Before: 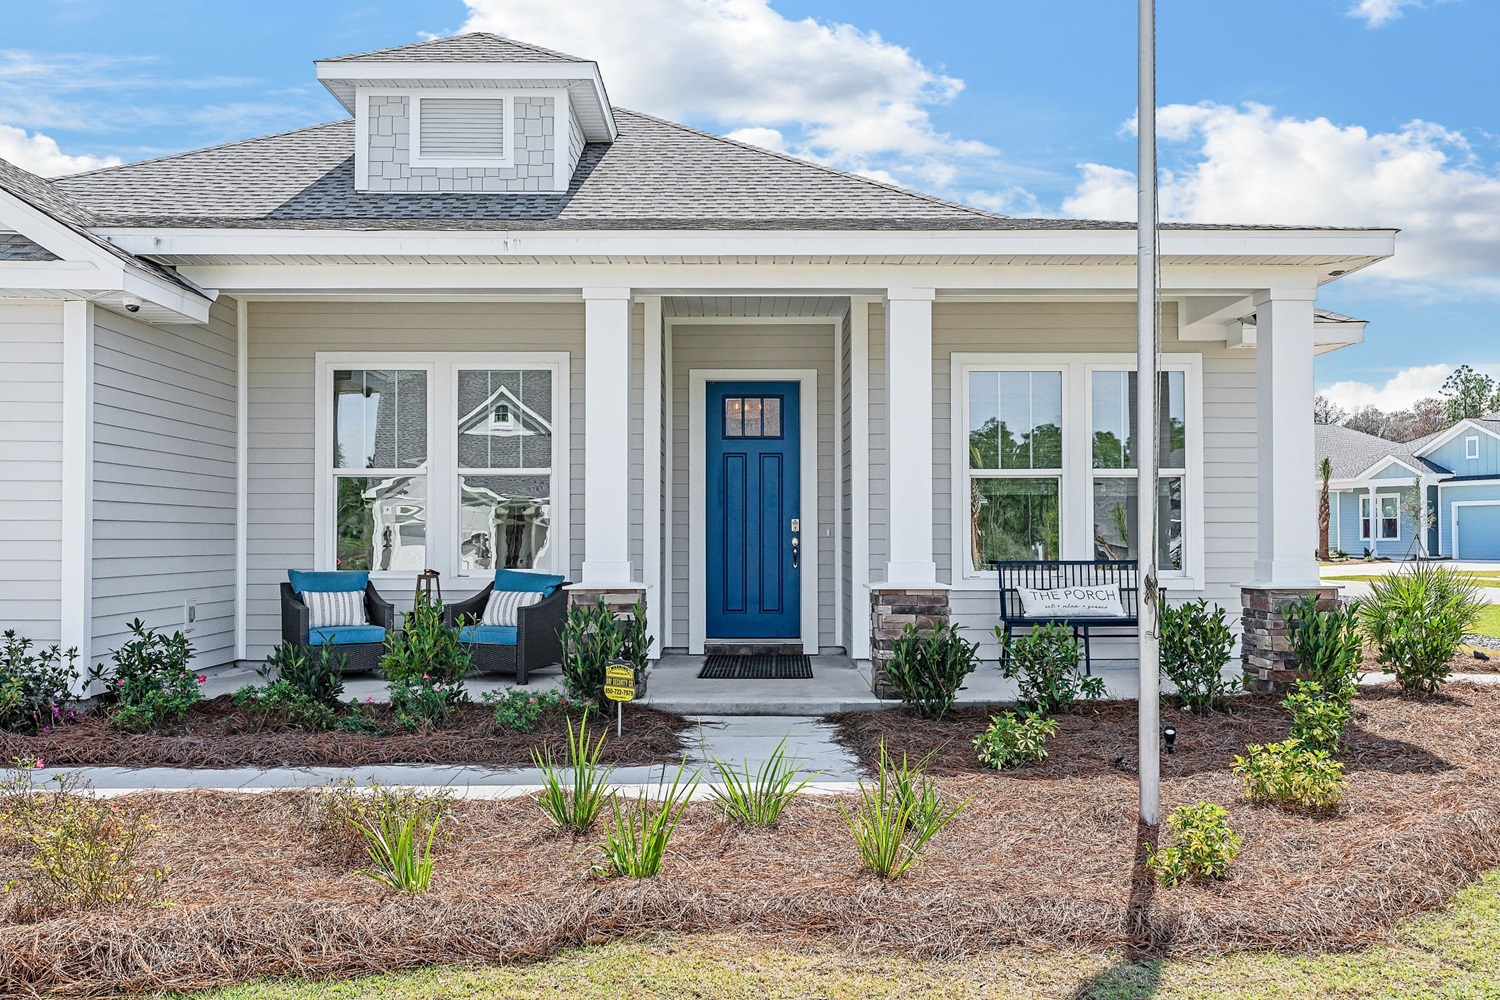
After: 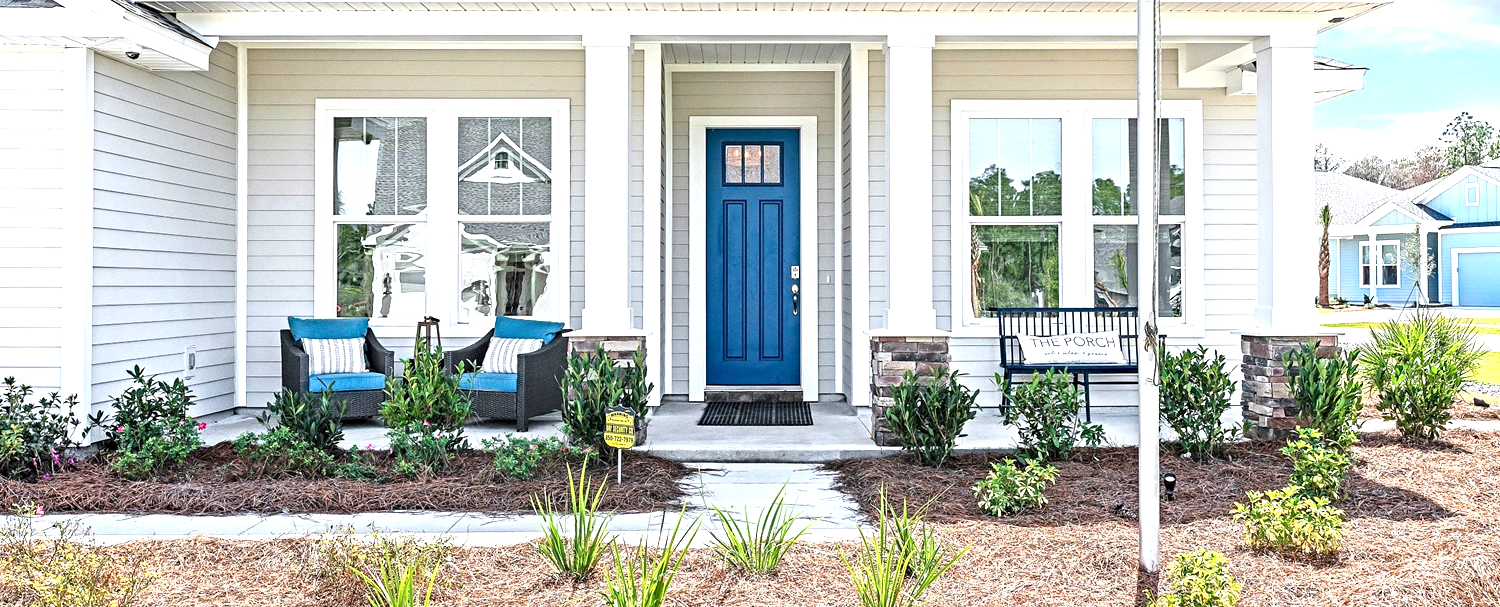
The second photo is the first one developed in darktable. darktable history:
exposure: black level correction 0, exposure 1.015 EV, compensate exposure bias true, compensate highlight preservation false
contrast equalizer: y [[0.5, 0.504, 0.515, 0.527, 0.535, 0.534], [0.5 ×6], [0.491, 0.387, 0.179, 0.068, 0.068, 0.068], [0 ×5, 0.023], [0 ×6]]
crop and rotate: top 25.357%, bottom 13.942%
